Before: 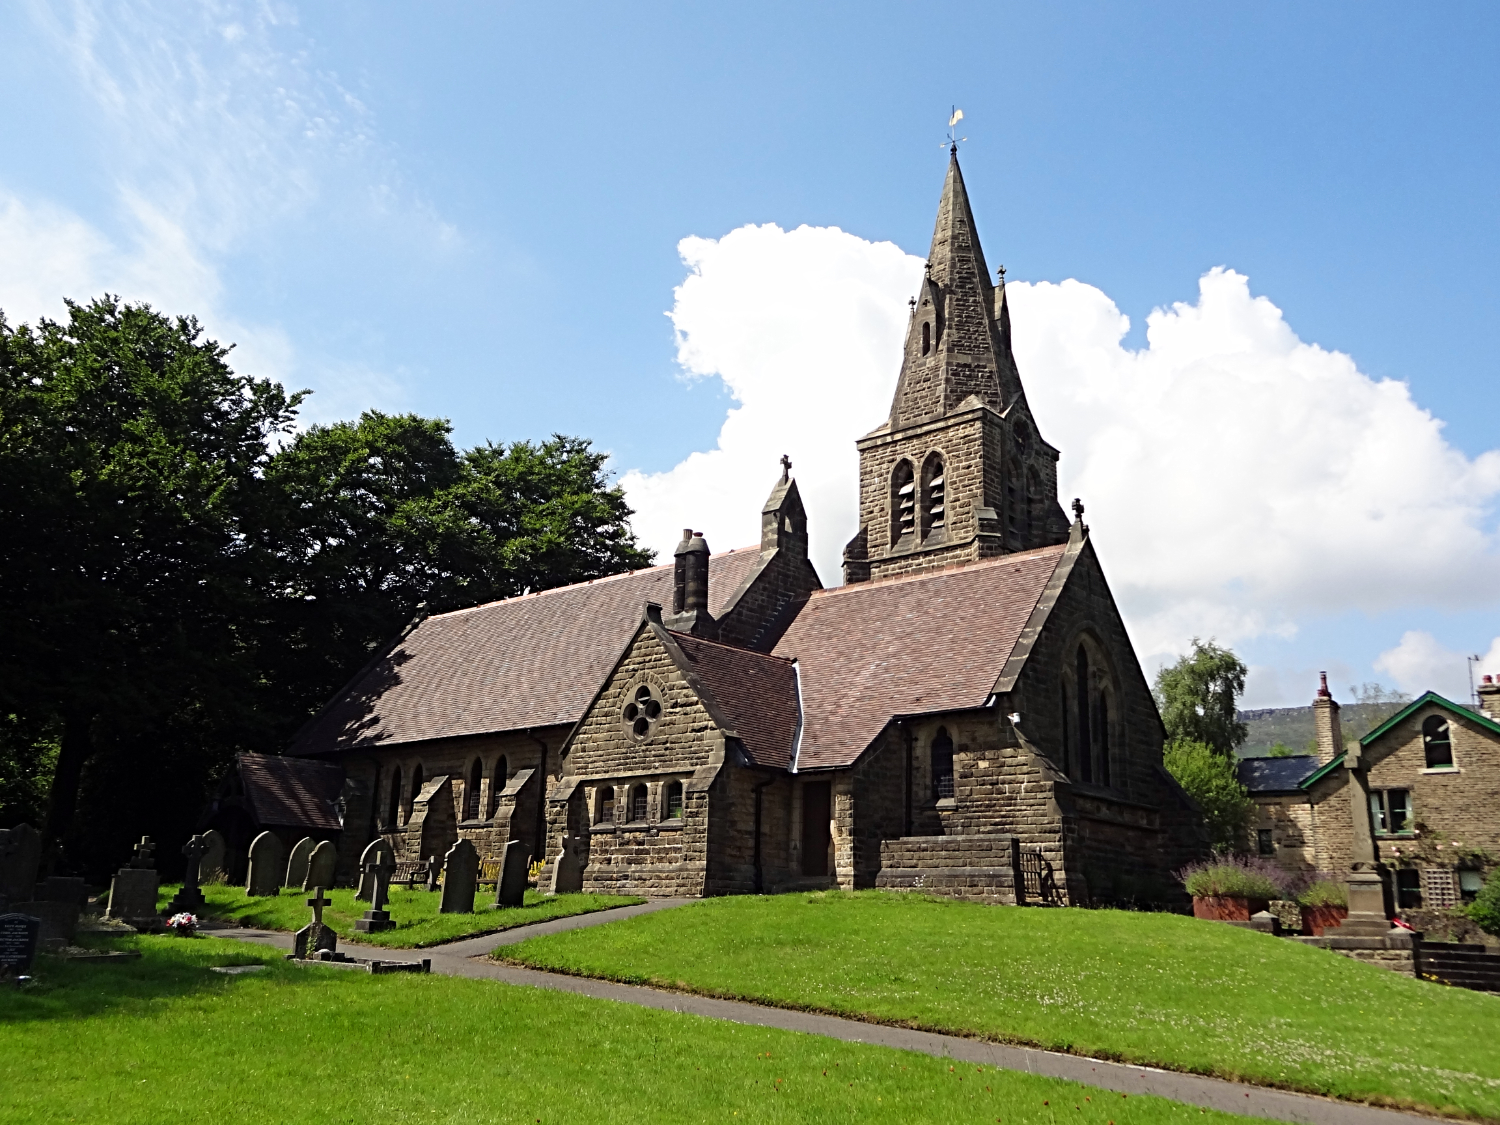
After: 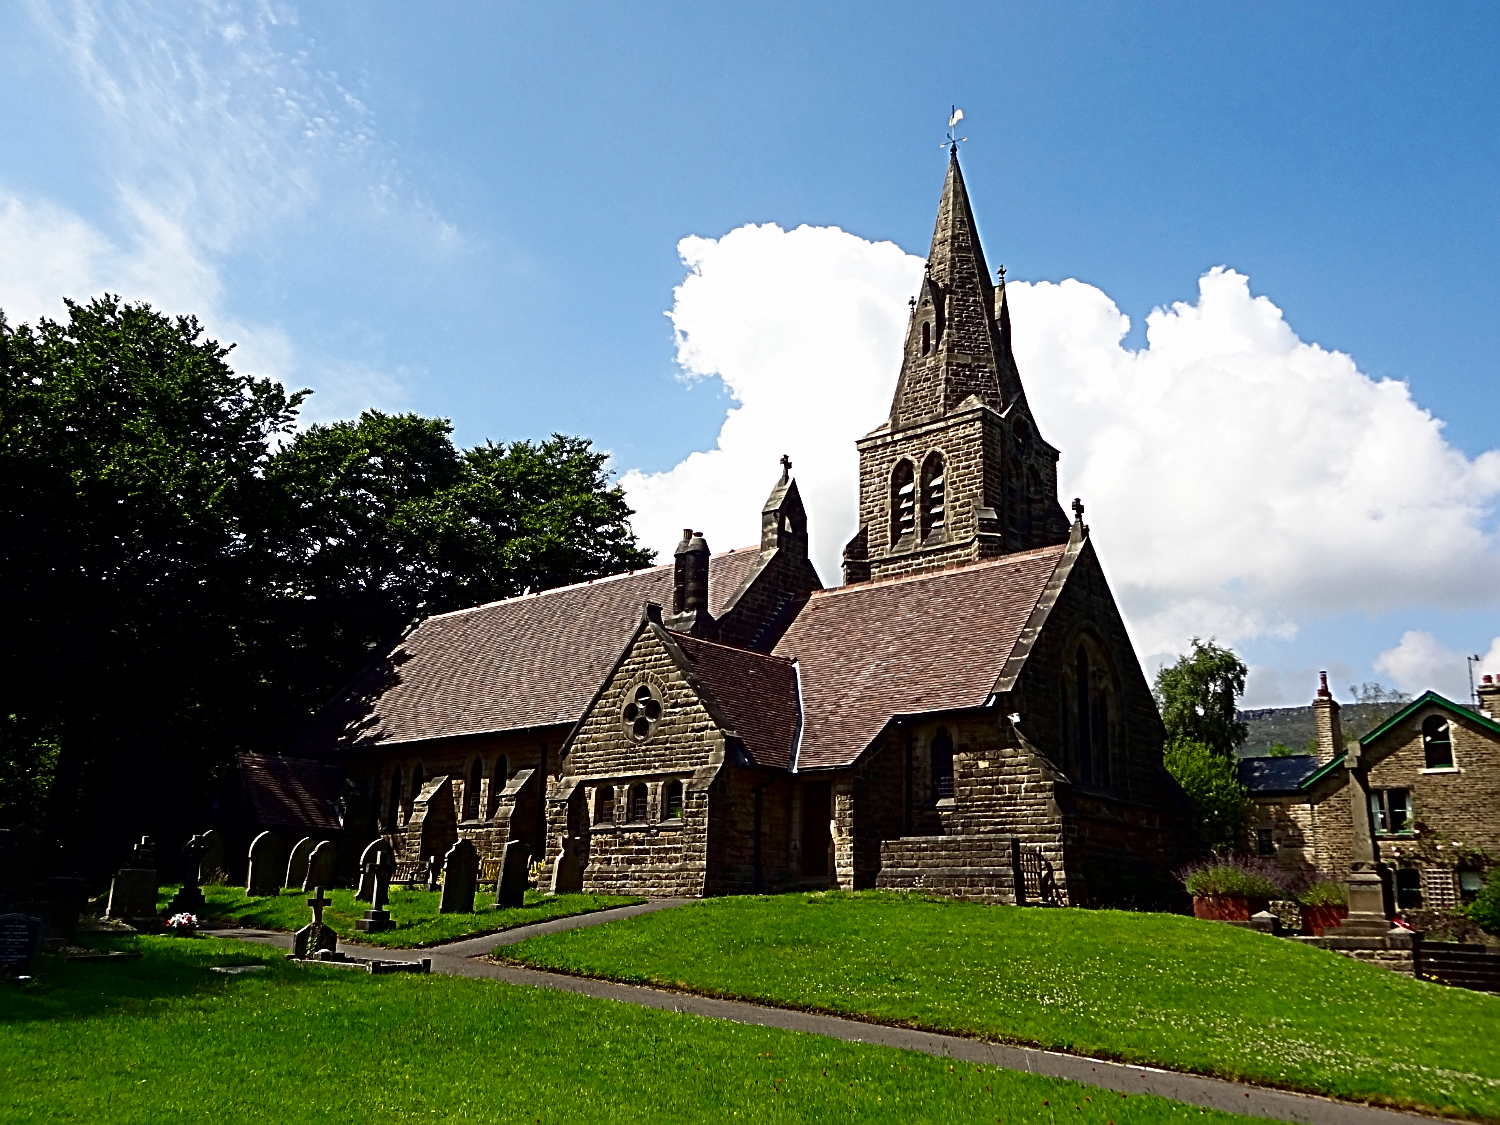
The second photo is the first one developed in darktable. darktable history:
contrast brightness saturation: contrast 0.1, brightness -0.26, saturation 0.14
sharpen: radius 2.543, amount 0.636
exposure: exposure -0.01 EV, compensate highlight preservation false
